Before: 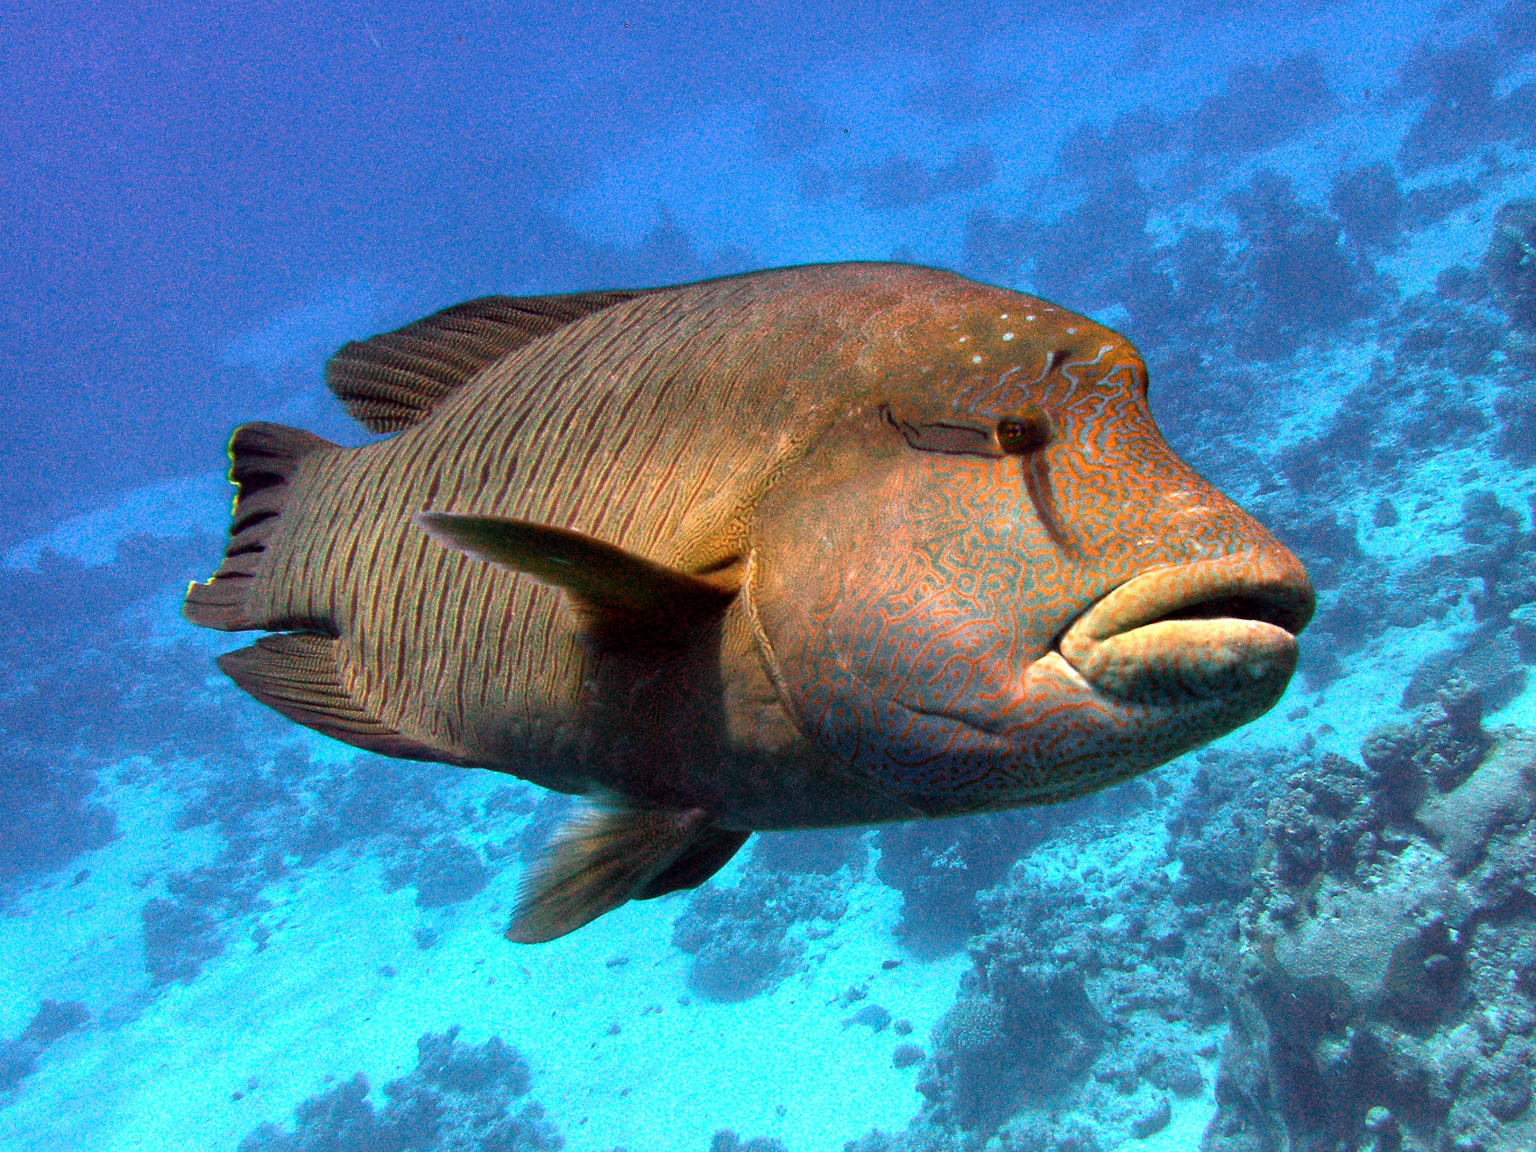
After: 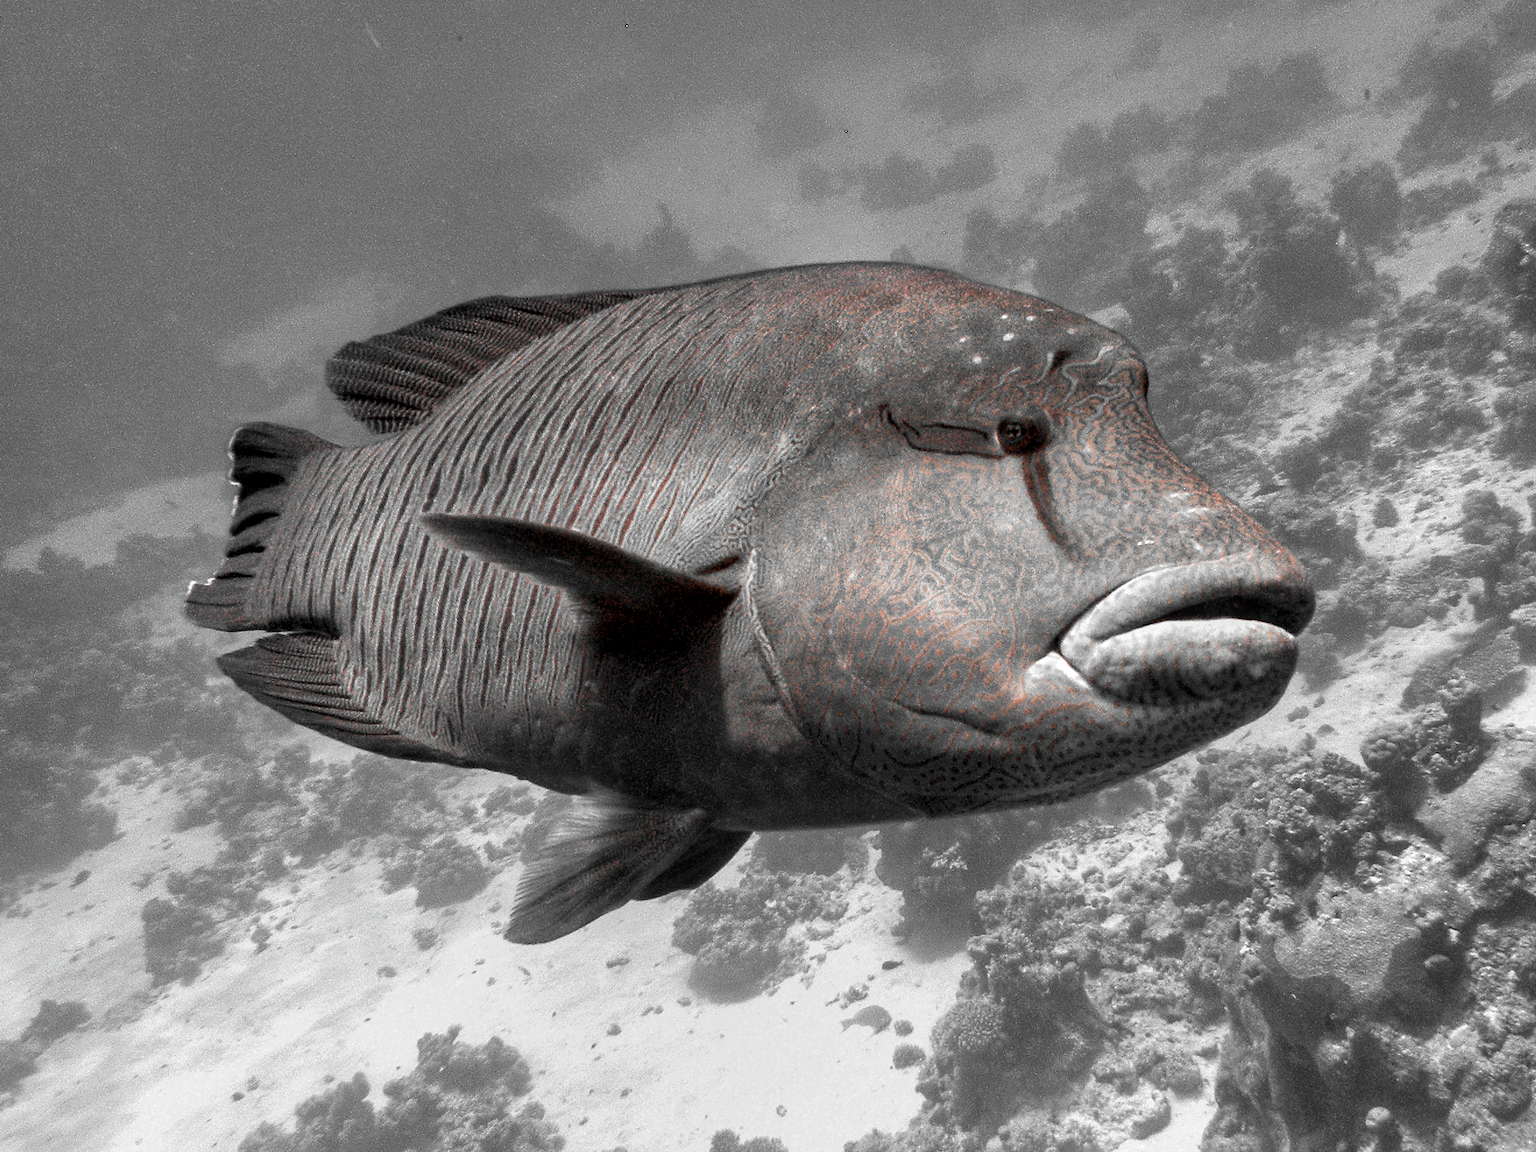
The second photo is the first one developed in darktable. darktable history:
color zones: curves: ch1 [(0, 0.006) (0.094, 0.285) (0.171, 0.001) (0.429, 0.001) (0.571, 0.003) (0.714, 0.004) (0.857, 0.004) (1, 0.006)]
local contrast: on, module defaults
